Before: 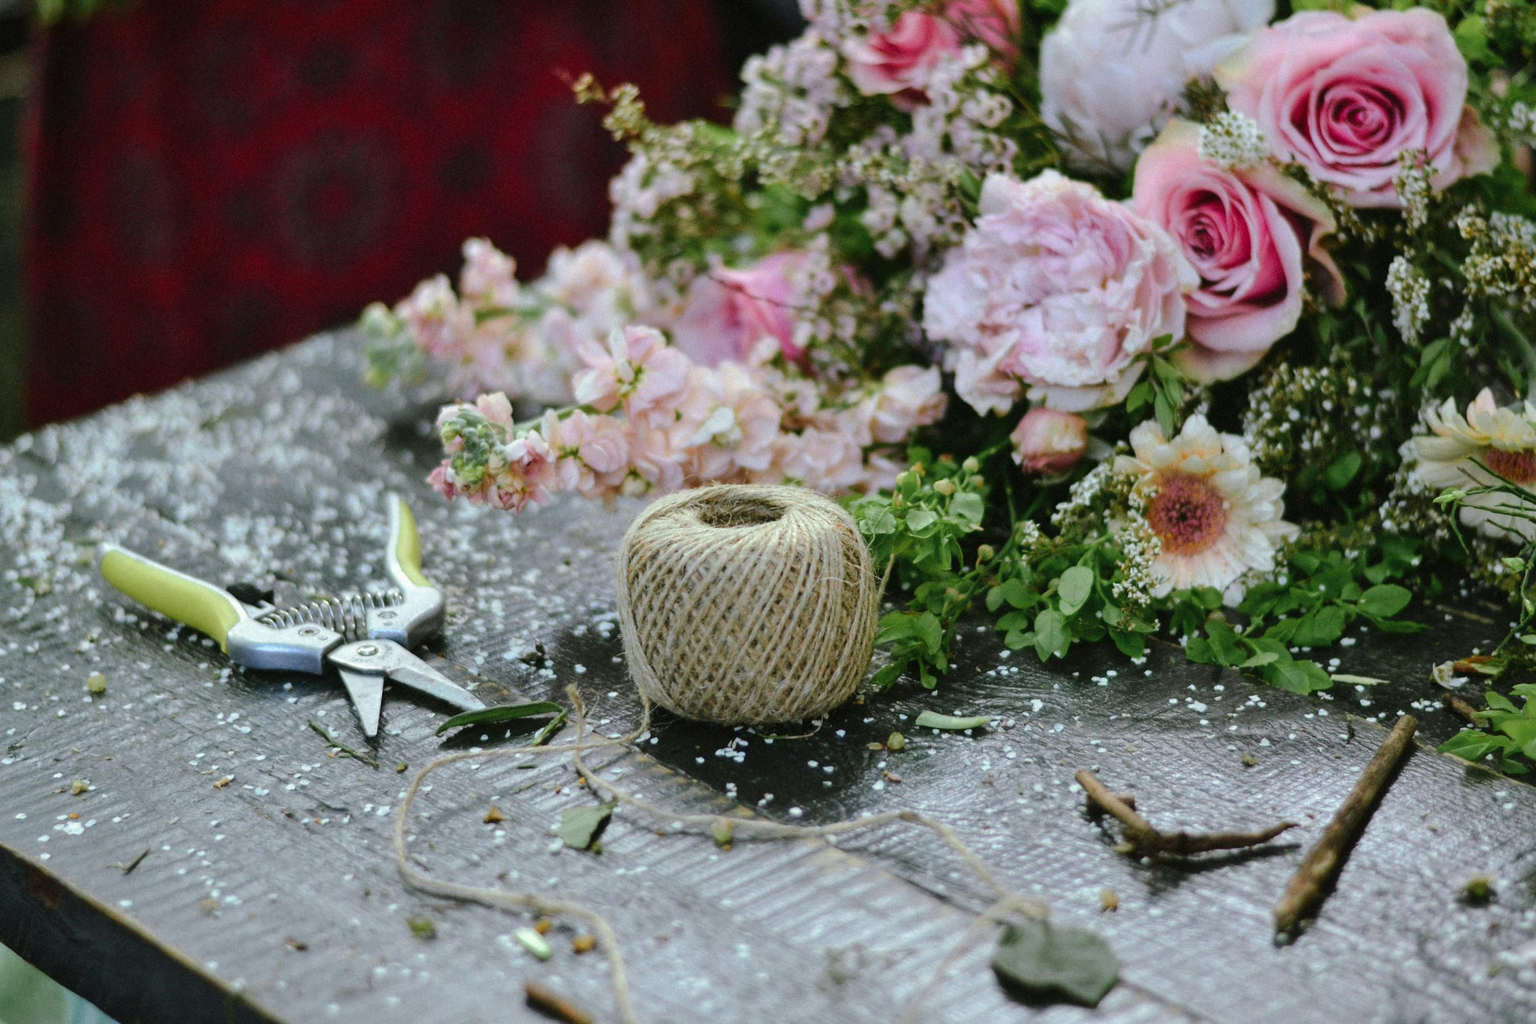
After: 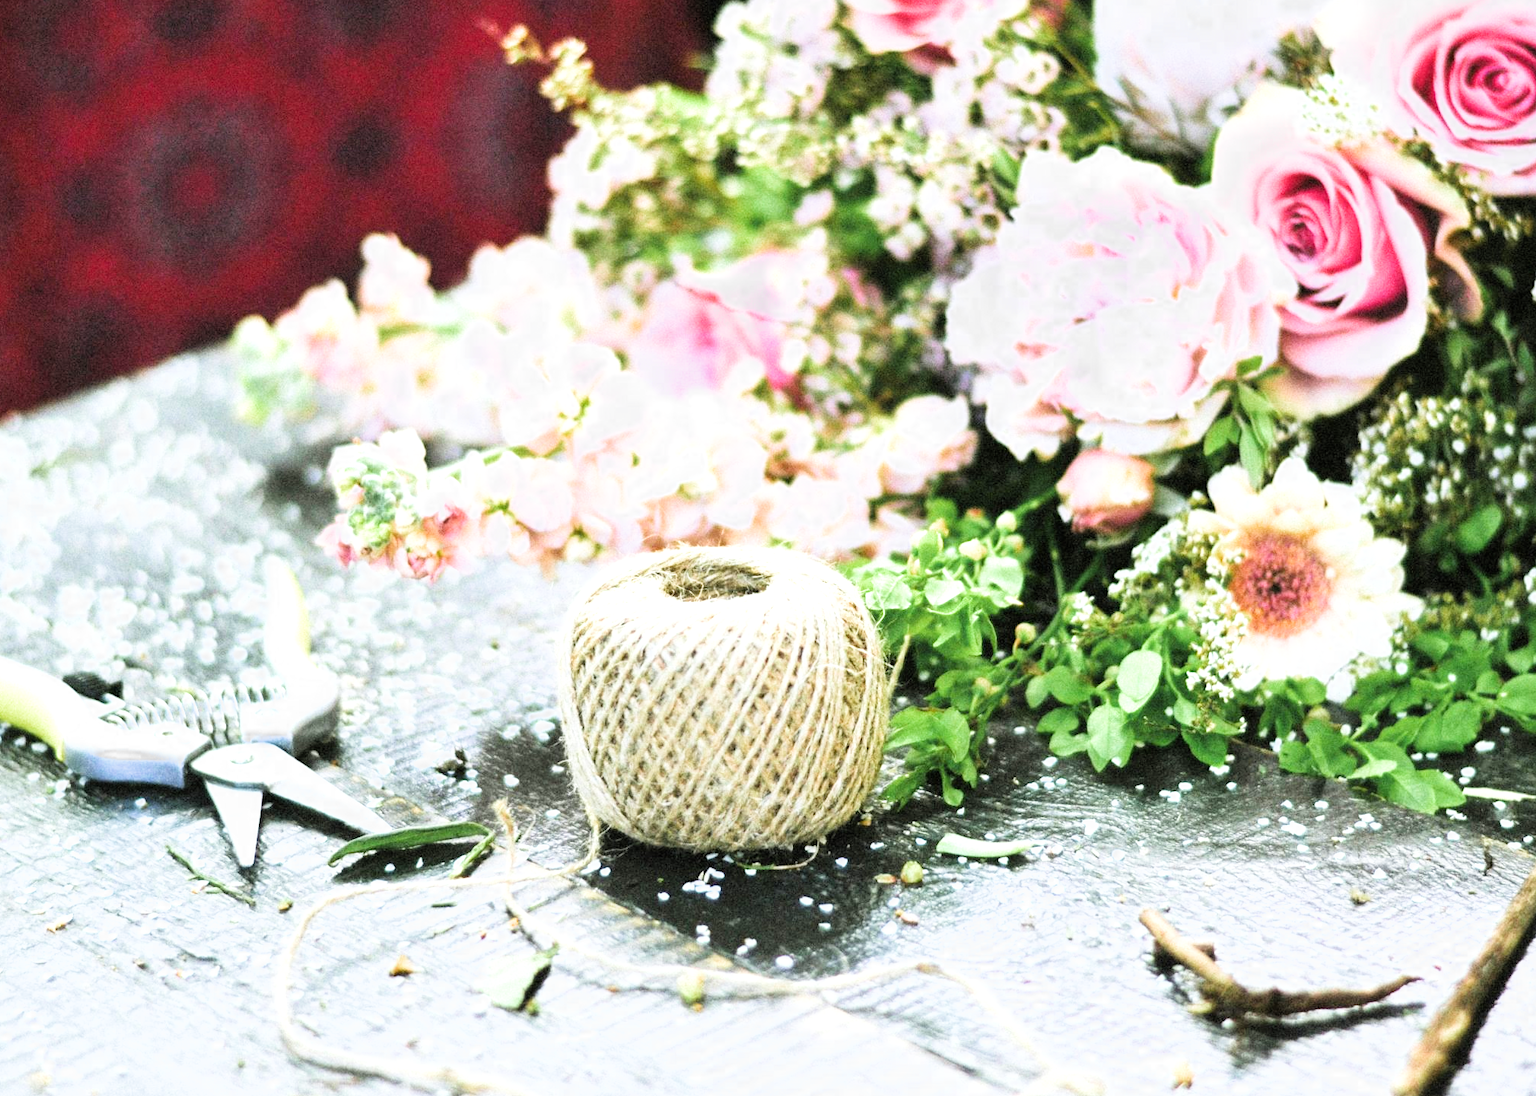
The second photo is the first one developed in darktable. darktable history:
crop: left 11.528%, top 5.223%, right 9.582%, bottom 10.336%
filmic rgb: black relative exposure -8.03 EV, white relative exposure 4.03 EV, threshold 5.96 EV, hardness 4.11, latitude 50.2%, contrast 1.101, add noise in highlights 0, color science v3 (2019), use custom middle-gray values true, contrast in highlights soft, enable highlight reconstruction true
exposure: black level correction 0, exposure 2.162 EV, compensate exposure bias true, compensate highlight preservation false
contrast brightness saturation: saturation -0.026
